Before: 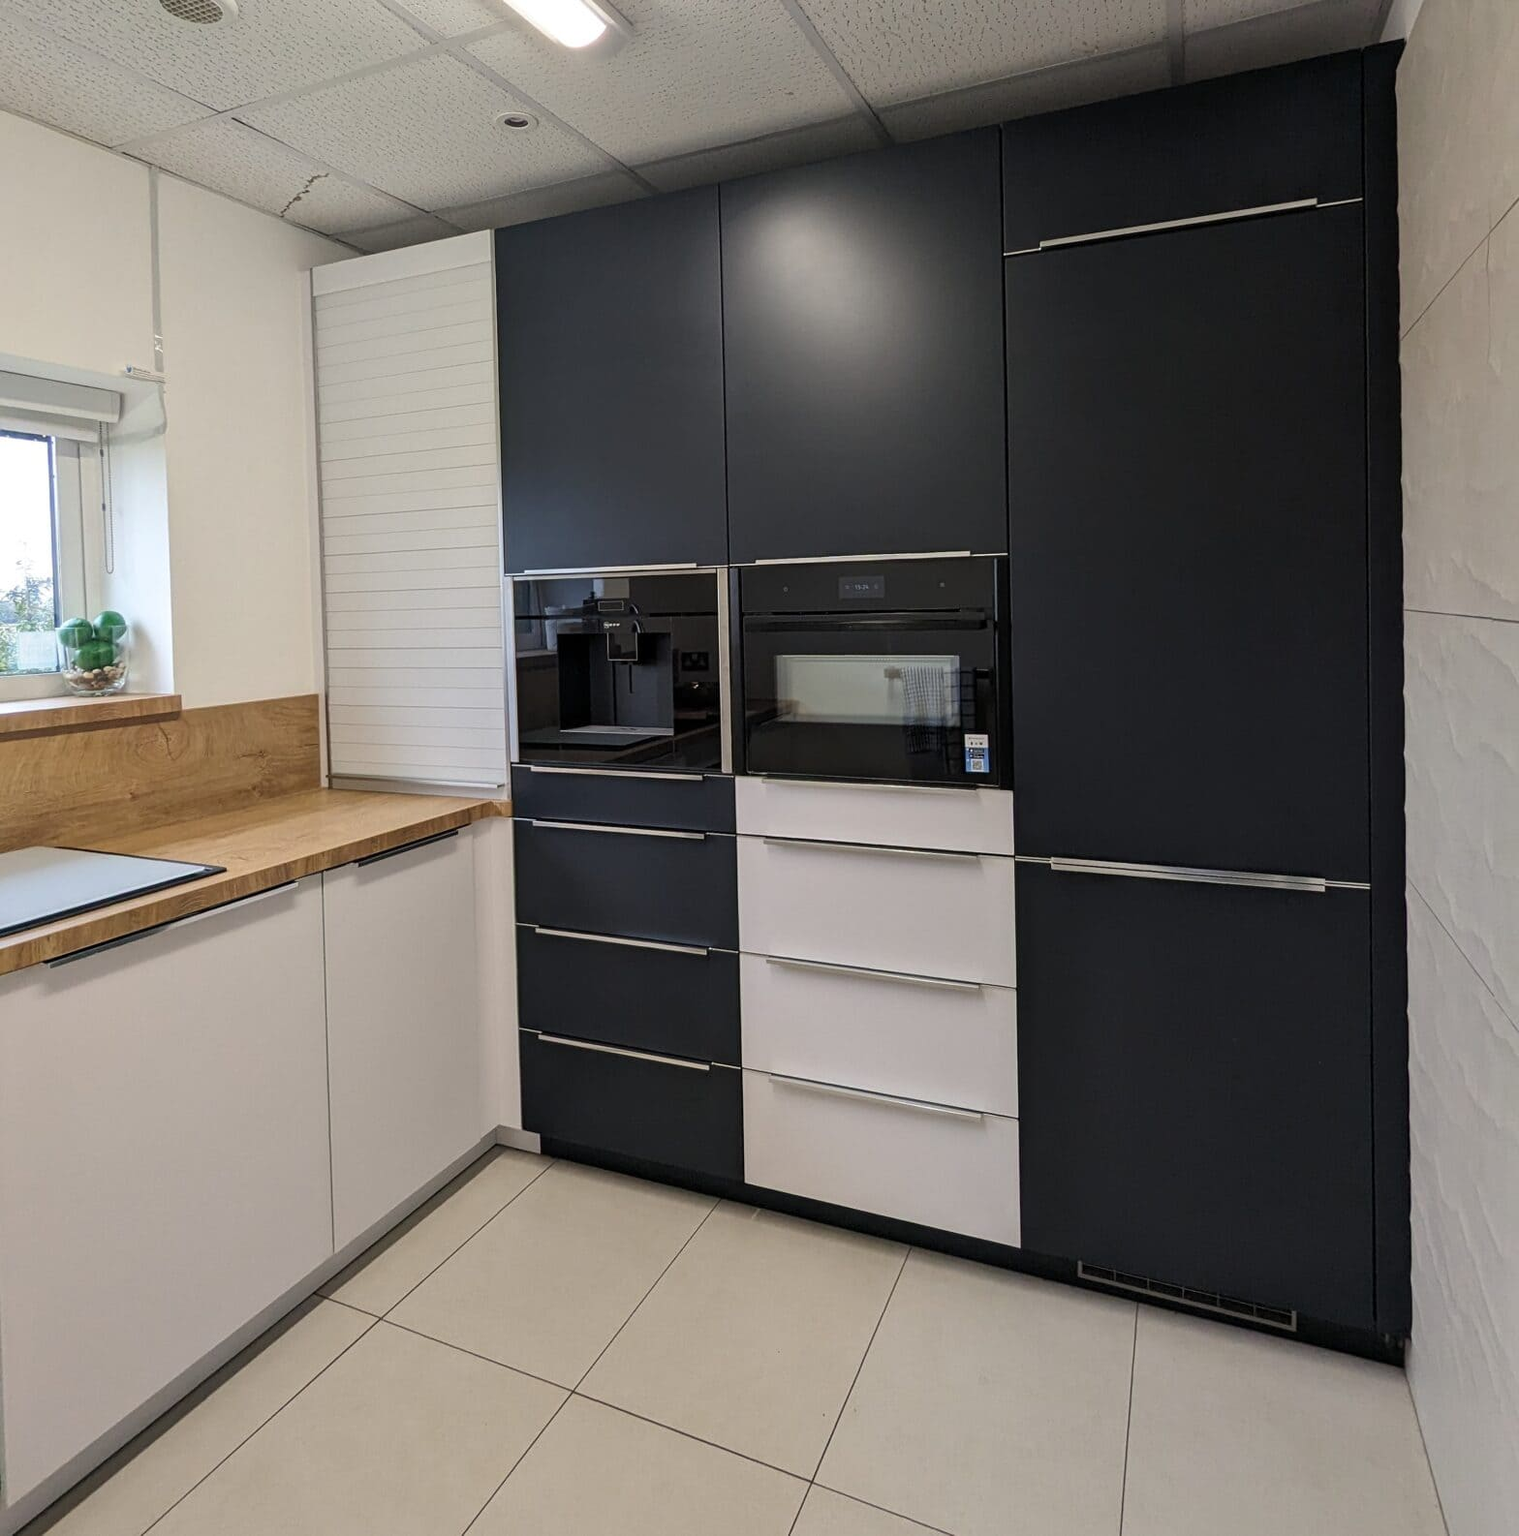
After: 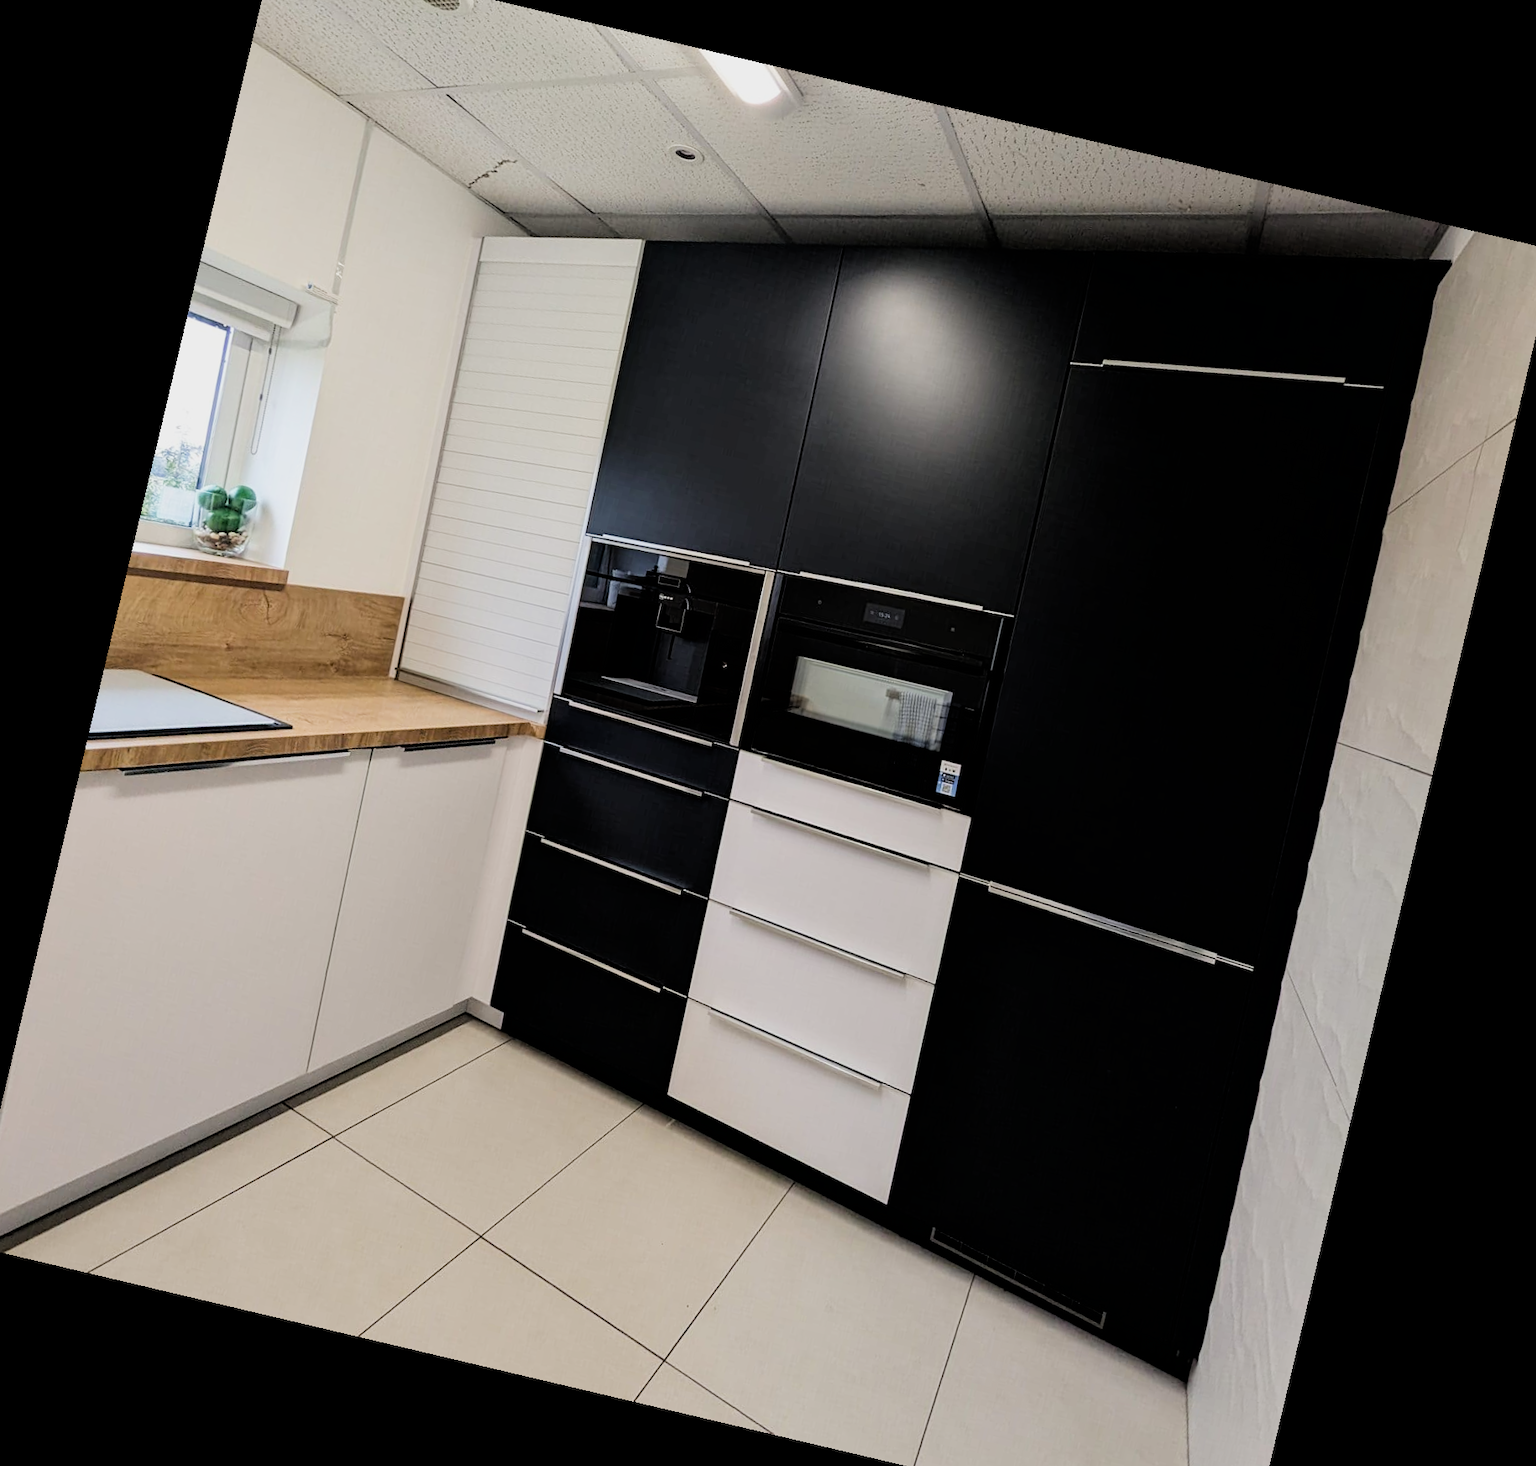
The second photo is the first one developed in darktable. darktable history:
exposure: black level correction 0.005, exposure 0.286 EV, compensate highlight preservation false
crop: left 1.964%, top 3.251%, right 1.122%, bottom 4.933%
filmic rgb: black relative exposure -5 EV, hardness 2.88, contrast 1.3, highlights saturation mix -30%
rotate and perspective: rotation 13.27°, automatic cropping off
white balance: emerald 1
